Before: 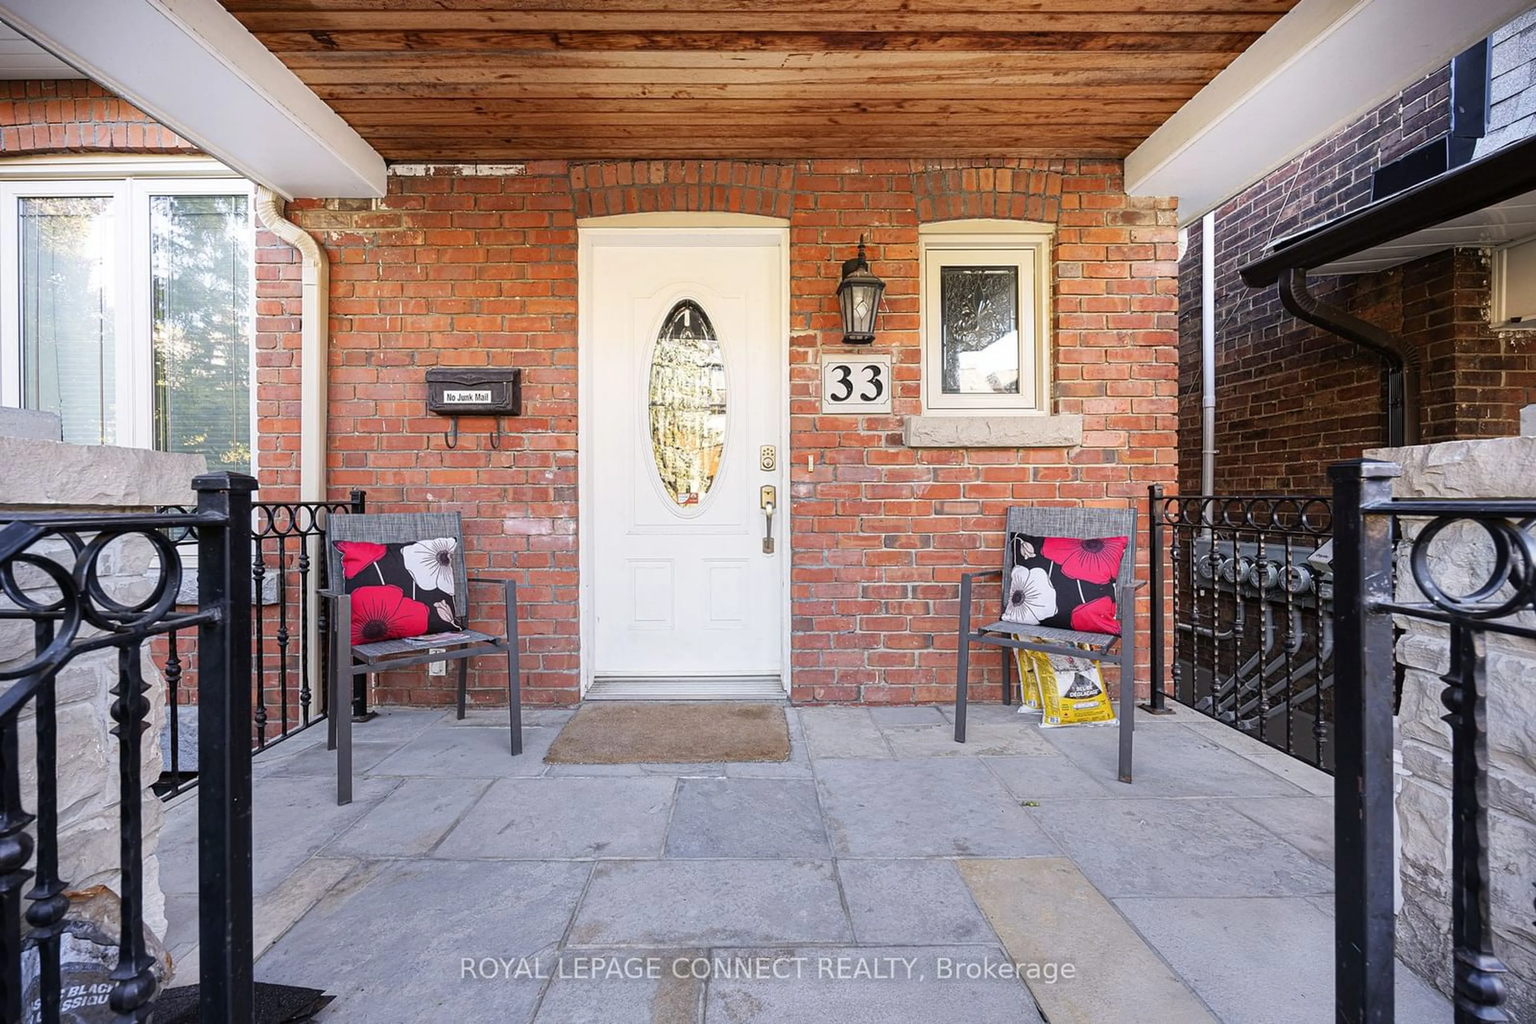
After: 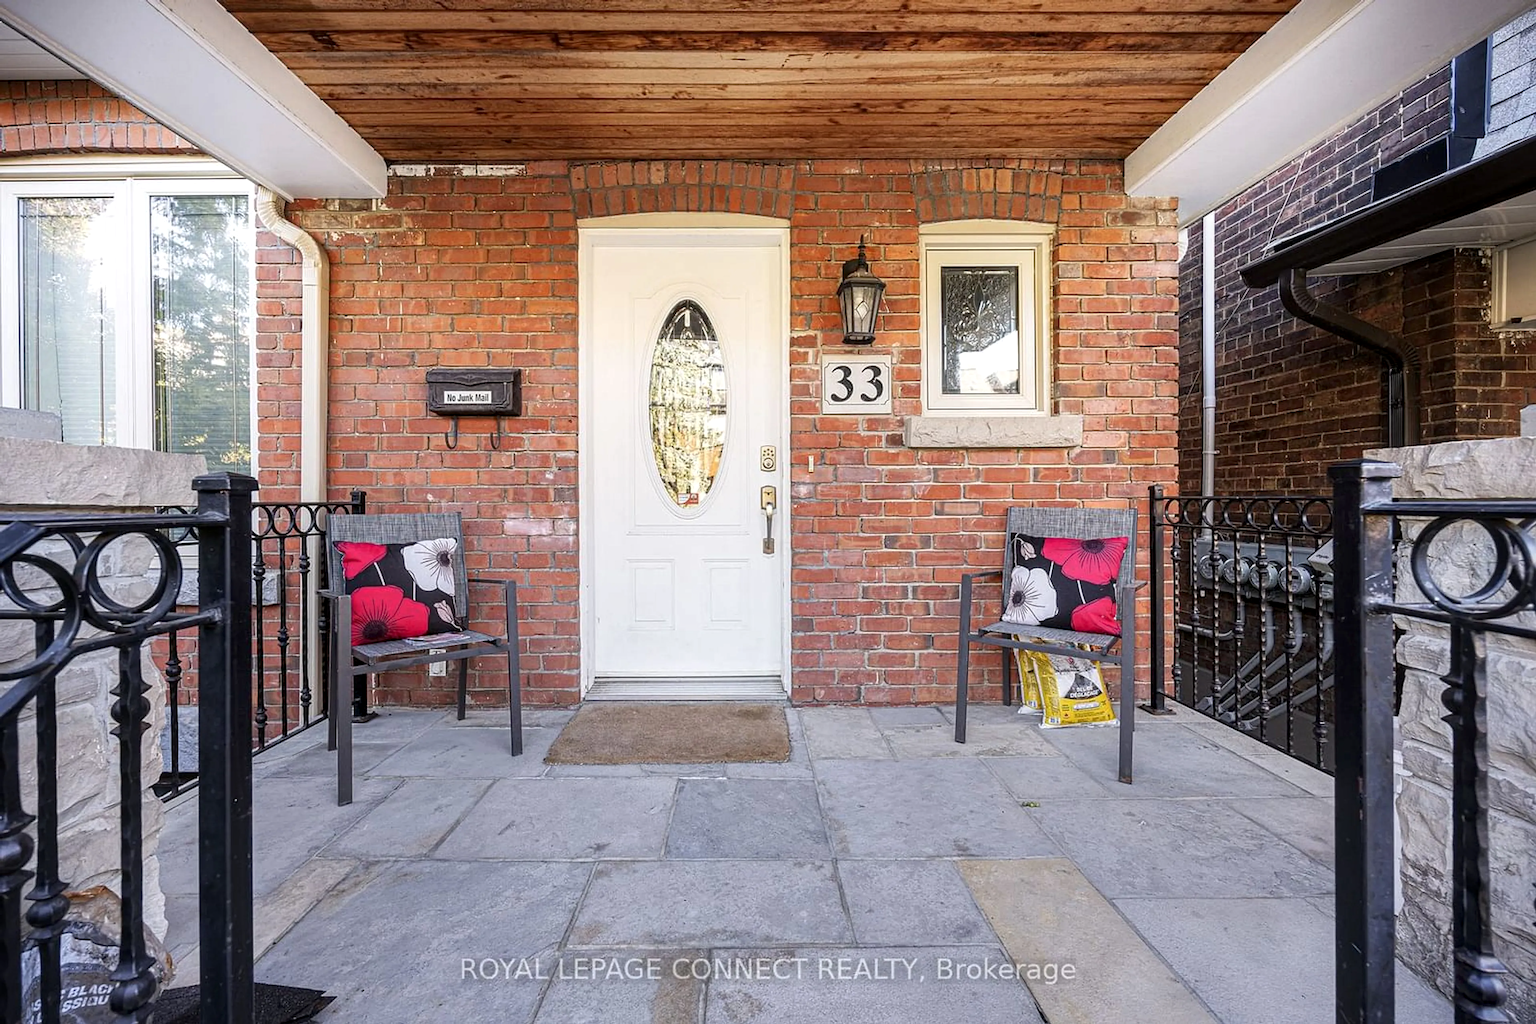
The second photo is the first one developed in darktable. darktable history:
sharpen: radius 1.518, amount 0.363, threshold 1.679
local contrast: on, module defaults
color correction: highlights b* 0.024, saturation 0.988
